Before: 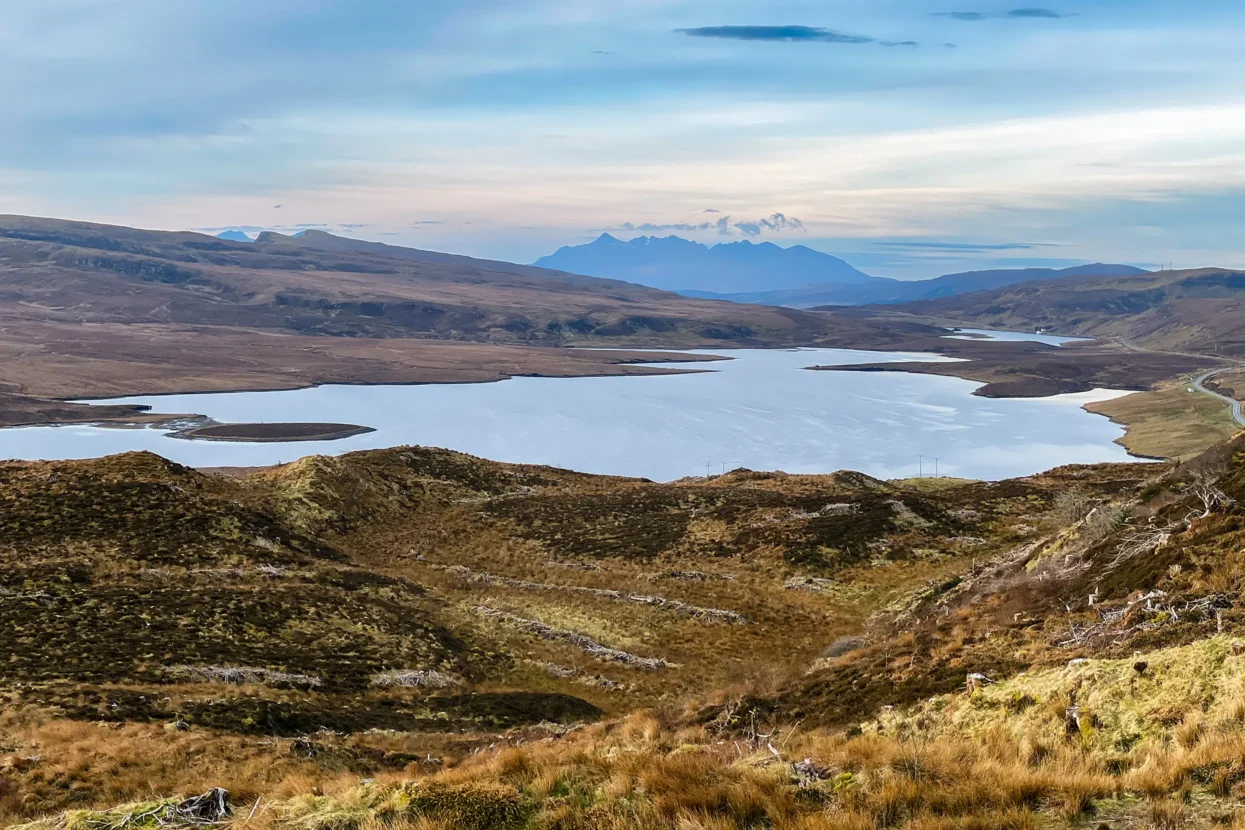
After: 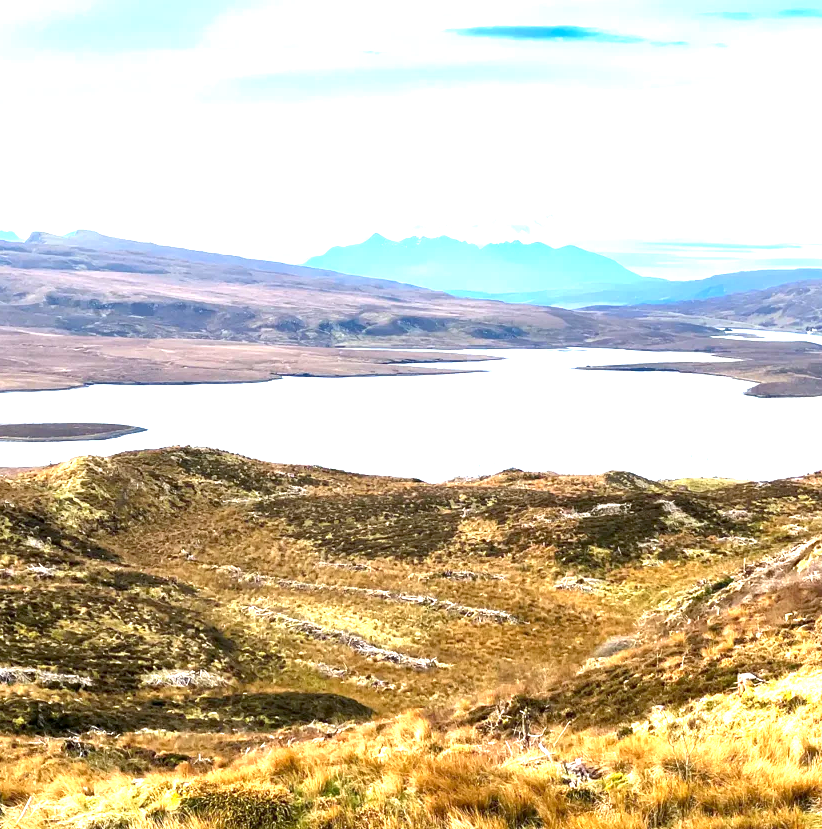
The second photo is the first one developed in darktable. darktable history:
crop and rotate: left 18.442%, right 15.508%
exposure: black level correction 0.001, exposure 1.84 EV, compensate highlight preservation false
